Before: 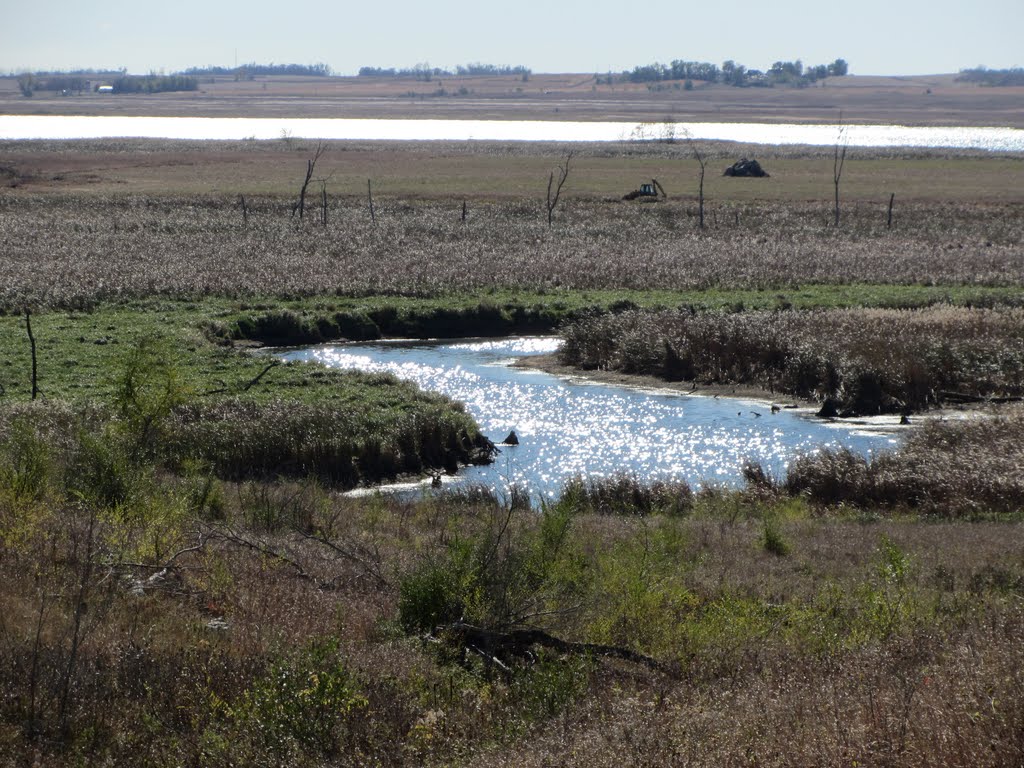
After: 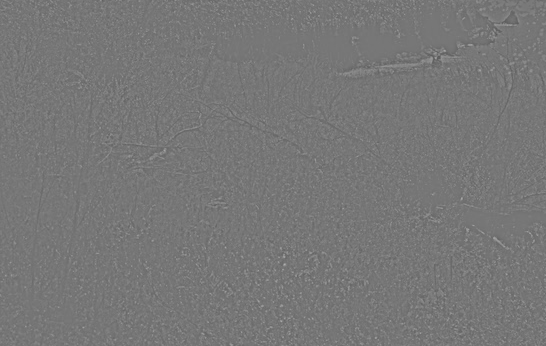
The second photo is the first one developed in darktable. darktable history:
crop and rotate: top 54.778%, right 46.61%, bottom 0.159%
highpass: sharpness 5.84%, contrast boost 8.44%
